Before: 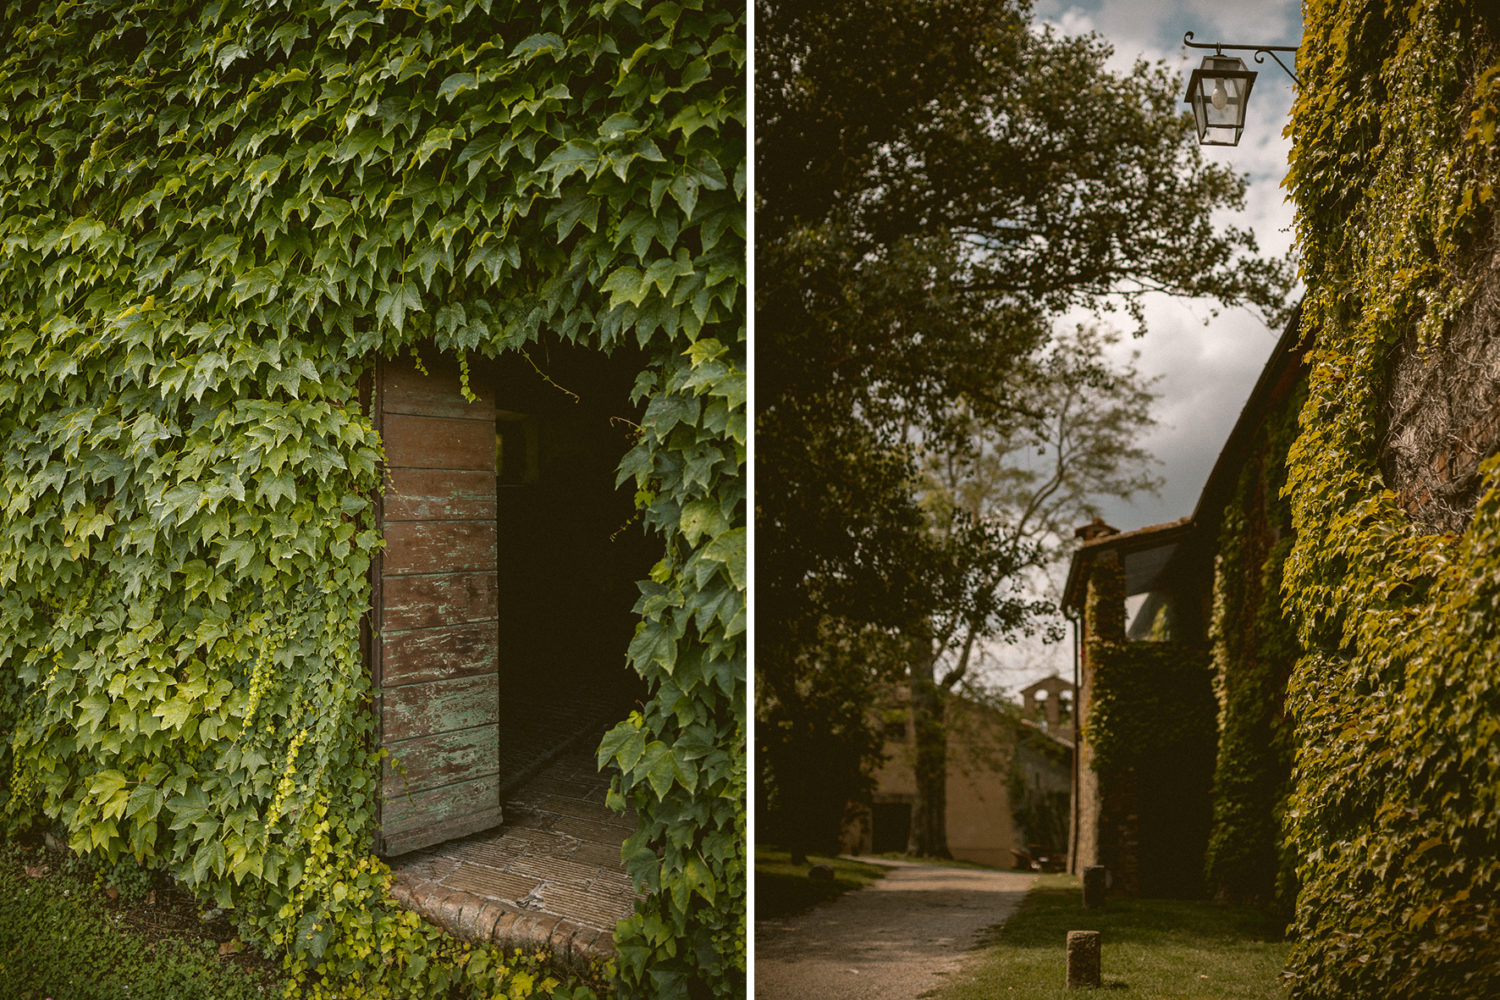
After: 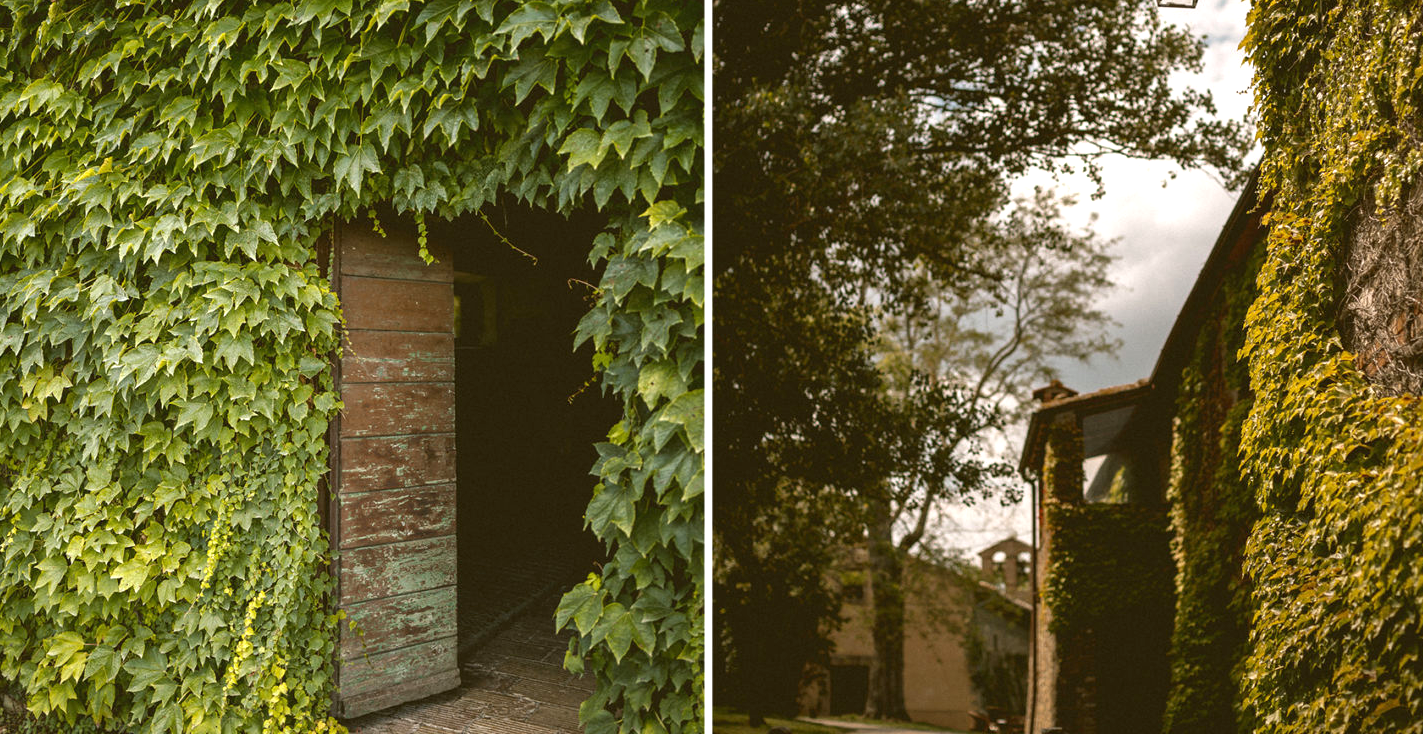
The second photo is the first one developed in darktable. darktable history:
exposure: exposure 0.606 EV, compensate highlight preservation false
crop and rotate: left 2.848%, top 13.883%, right 2.229%, bottom 12.716%
